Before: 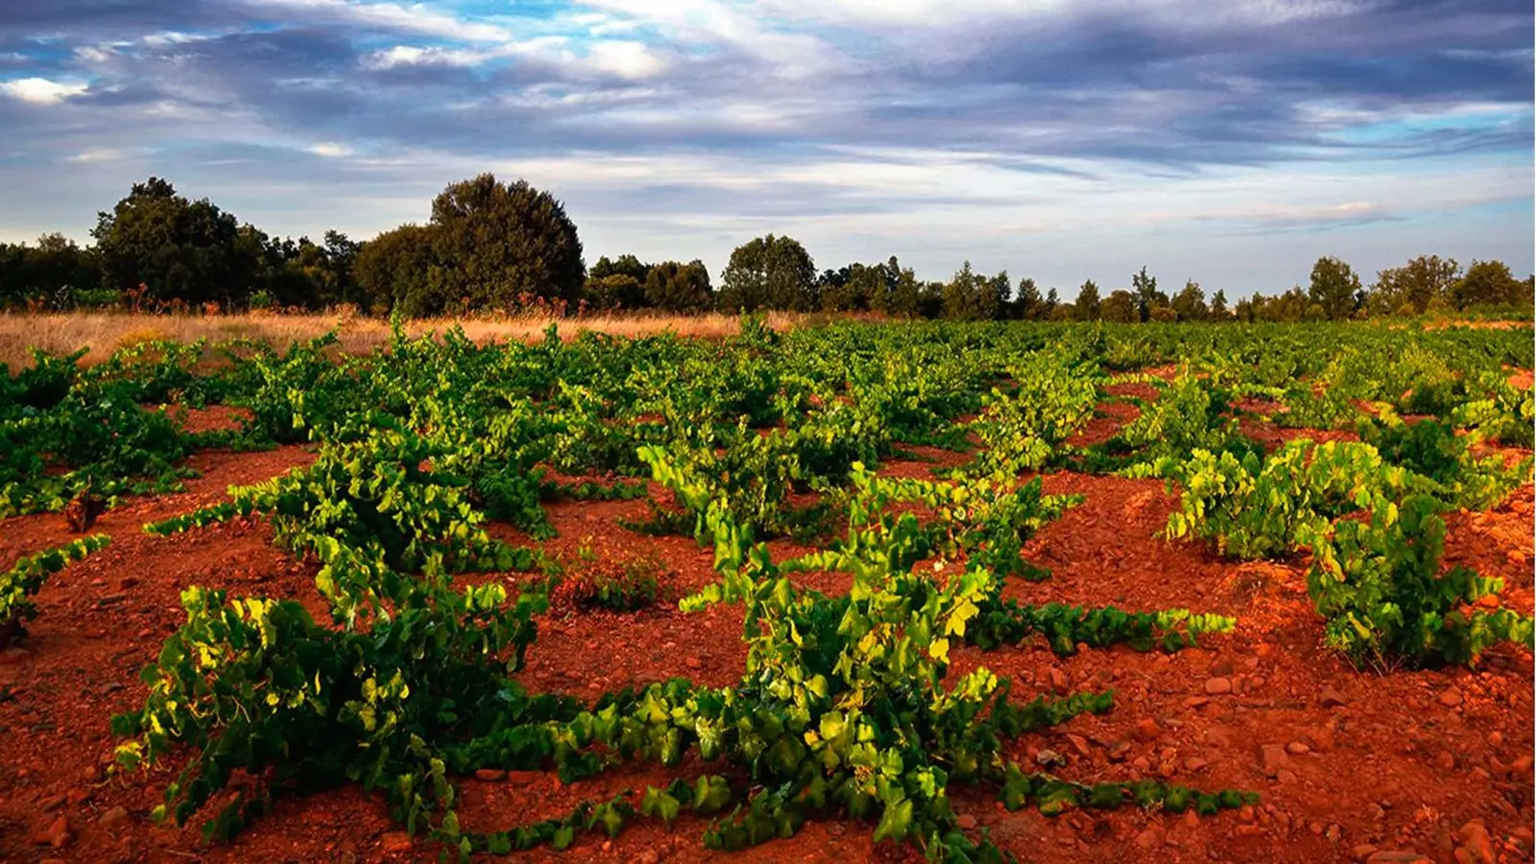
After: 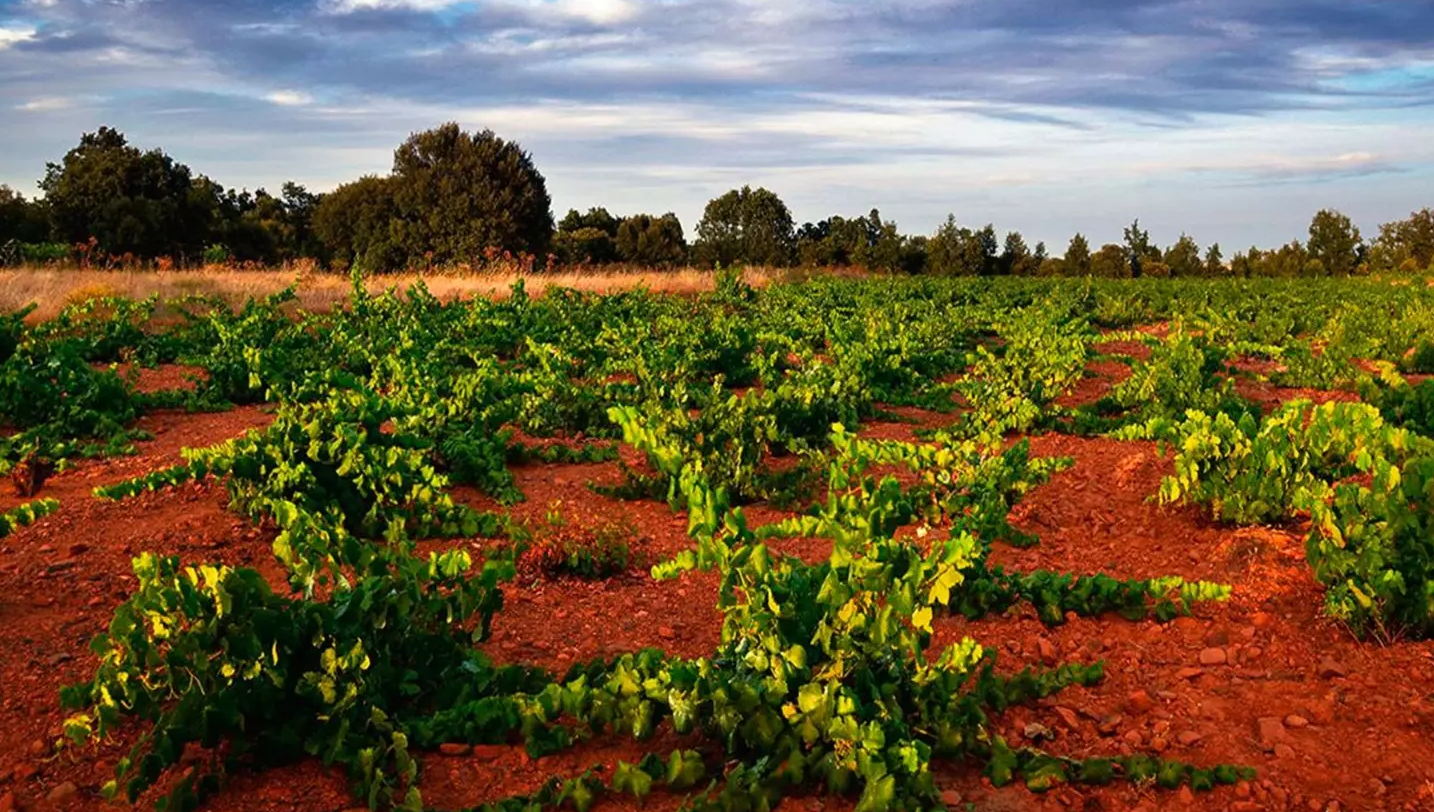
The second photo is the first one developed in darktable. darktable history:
crop: left 3.524%, top 6.516%, right 6.813%, bottom 3.199%
